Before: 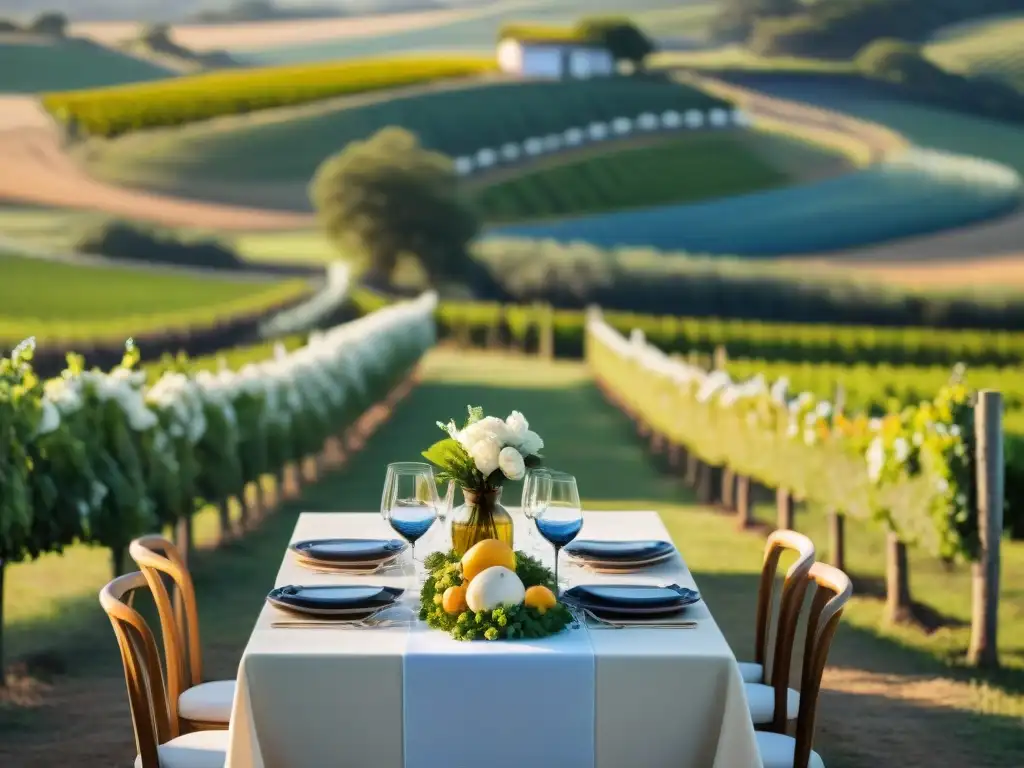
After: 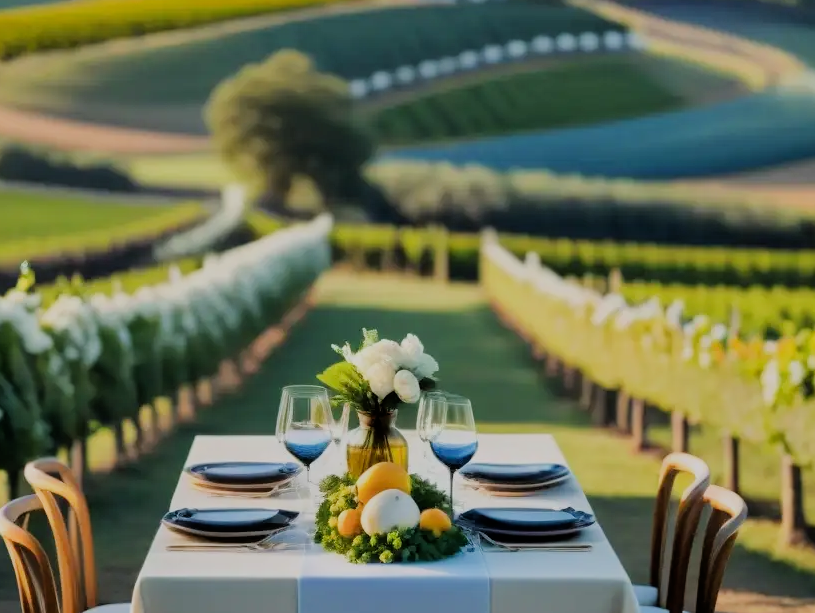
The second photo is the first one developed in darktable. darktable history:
crop and rotate: left 10.297%, top 10.054%, right 10.029%, bottom 10.071%
filmic rgb: black relative exposure -7.65 EV, white relative exposure 4.56 EV, hardness 3.61, contrast 1
shadows and highlights: shadows 43.54, white point adjustment -1.47, soften with gaussian
